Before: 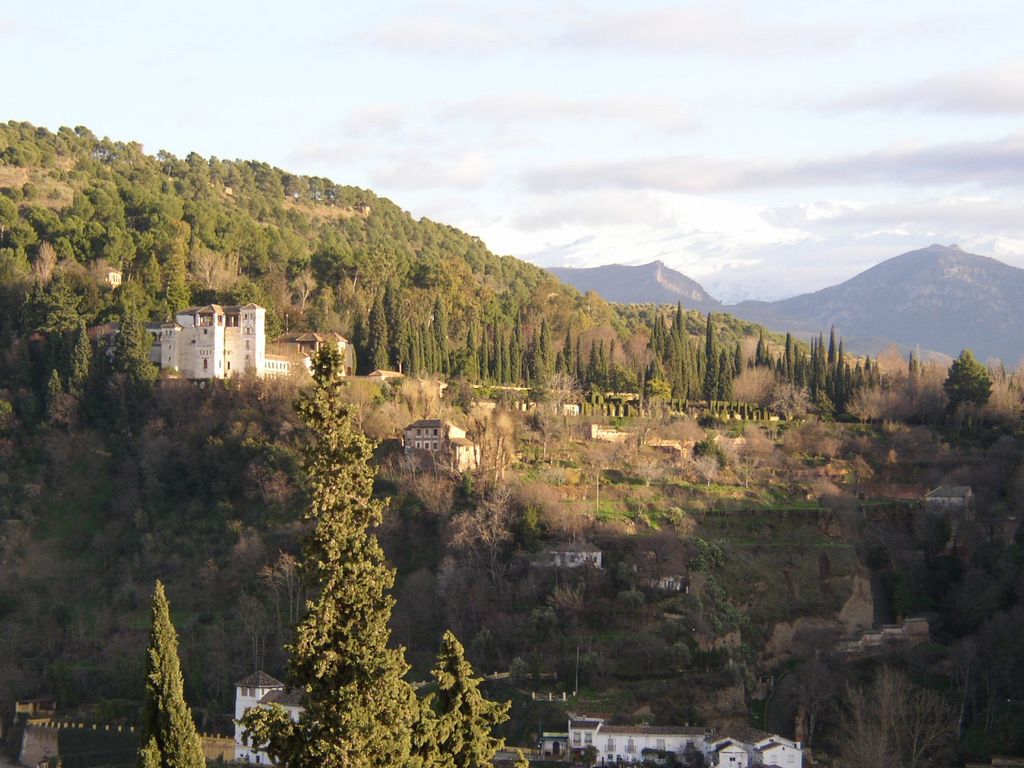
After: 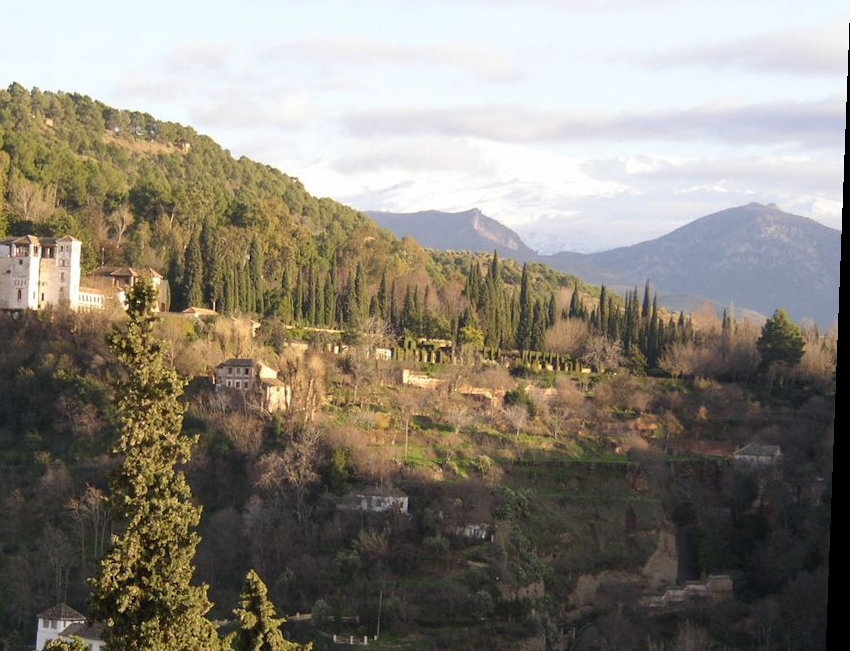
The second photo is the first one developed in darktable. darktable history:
rotate and perspective: rotation 2.17°, automatic cropping off
crop: left 19.159%, top 9.58%, bottom 9.58%
